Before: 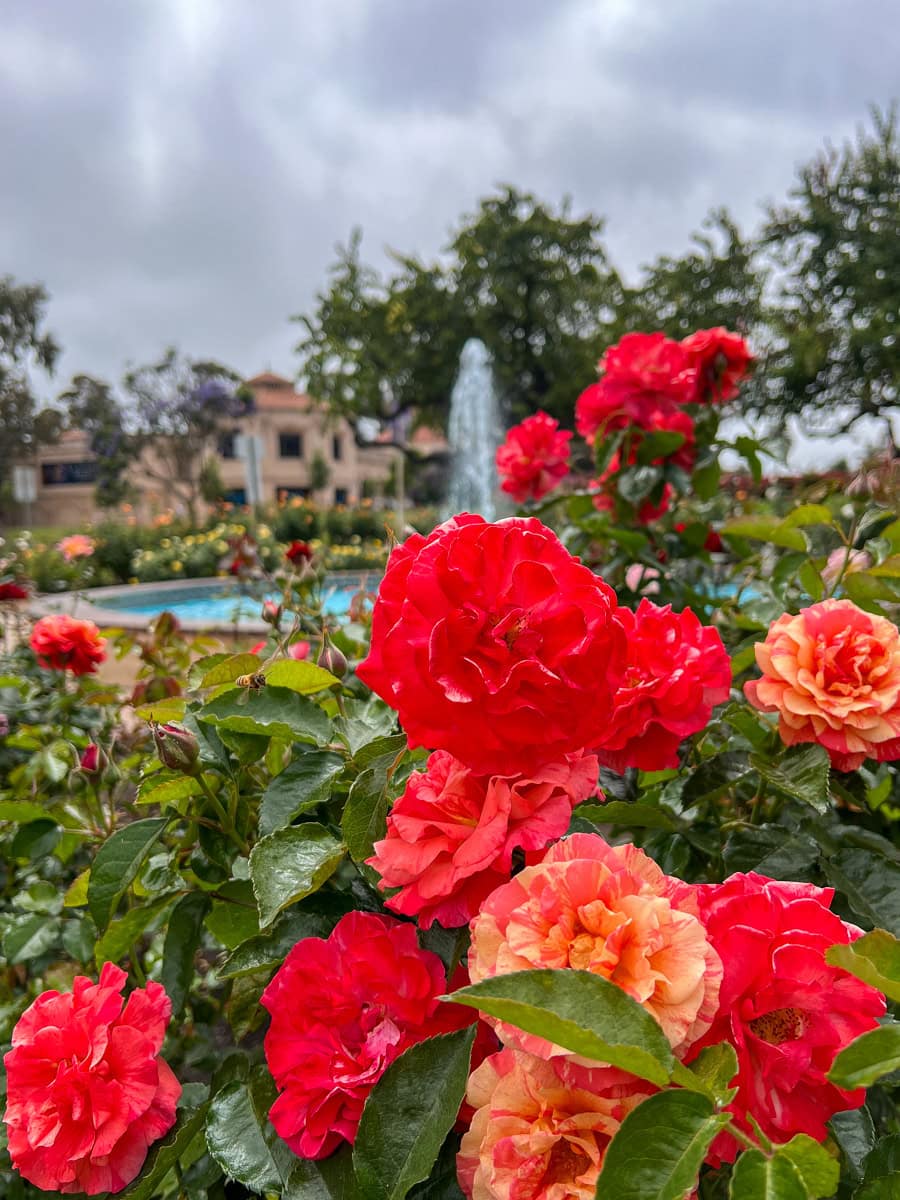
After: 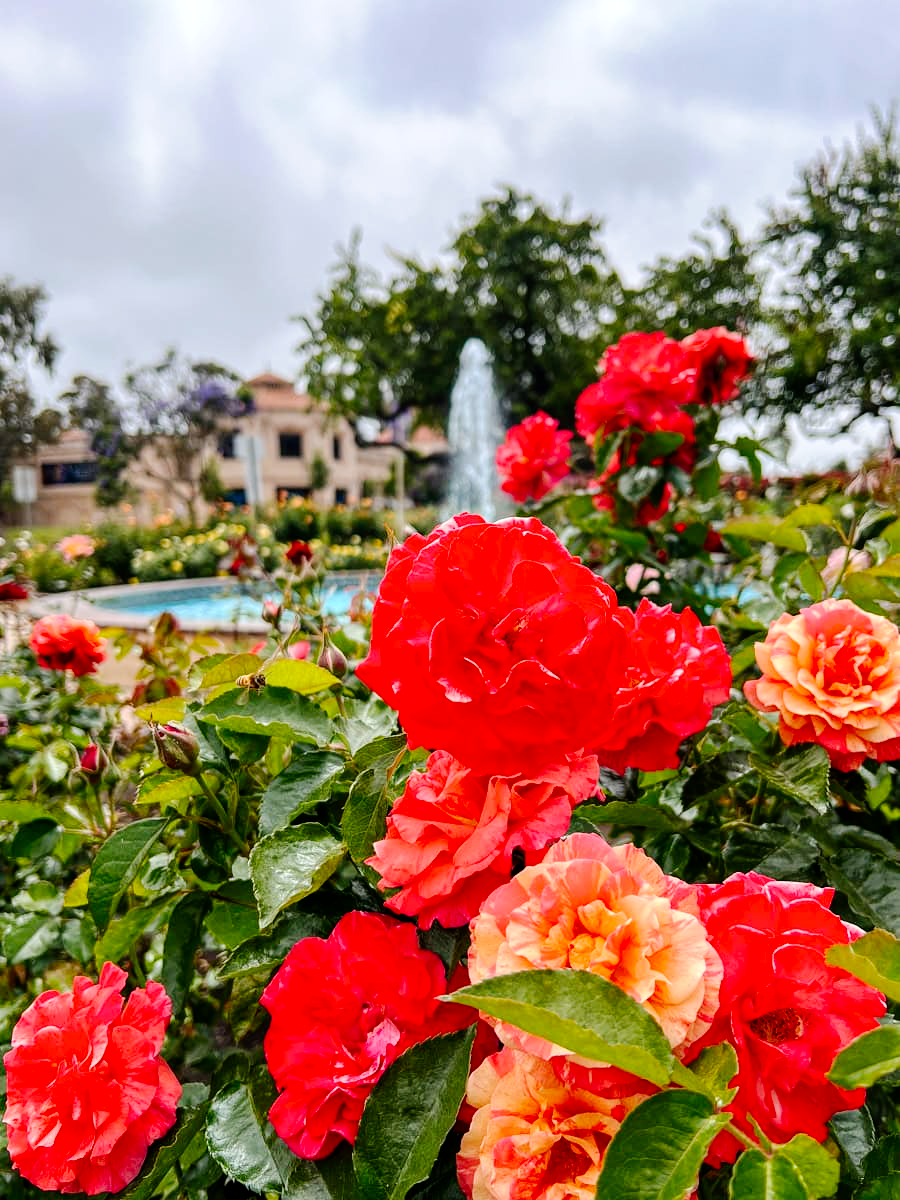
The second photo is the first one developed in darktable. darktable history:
tone curve: curves: ch0 [(0, 0) (0.003, 0) (0.011, 0.001) (0.025, 0.003) (0.044, 0.005) (0.069, 0.012) (0.1, 0.023) (0.136, 0.039) (0.177, 0.088) (0.224, 0.15) (0.277, 0.24) (0.335, 0.337) (0.399, 0.437) (0.468, 0.535) (0.543, 0.629) (0.623, 0.71) (0.709, 0.782) (0.801, 0.856) (0.898, 0.94) (1, 1)], preserve colors none
exposure: exposure 0.2 EV, compensate highlight preservation false
